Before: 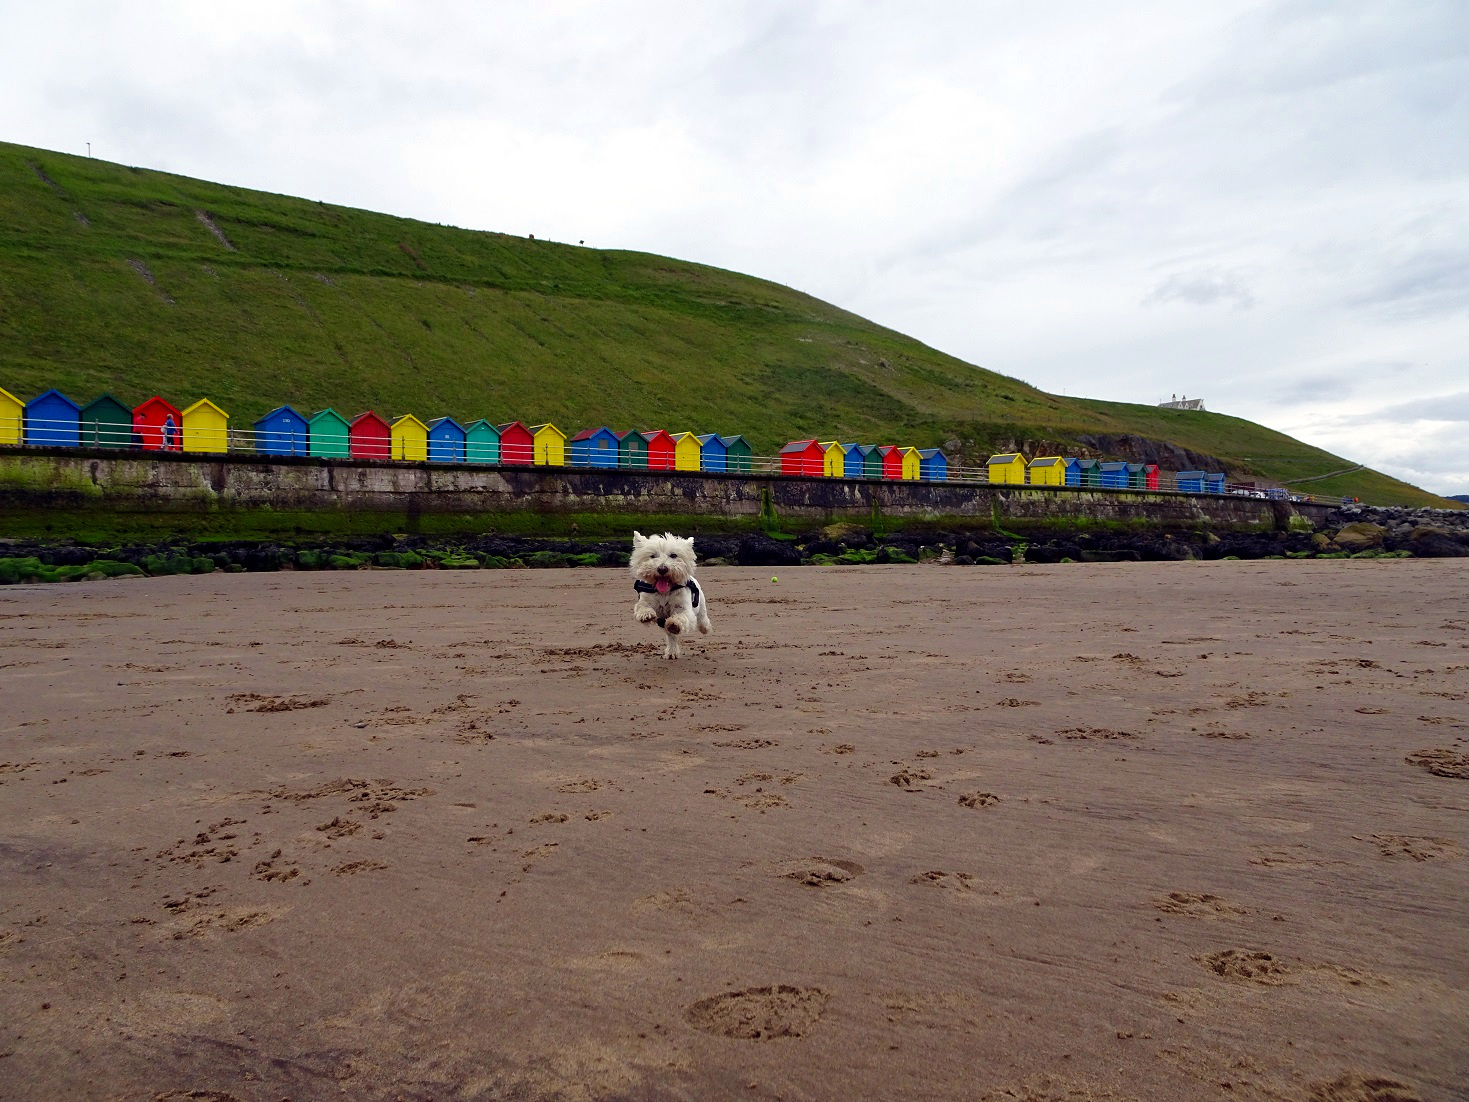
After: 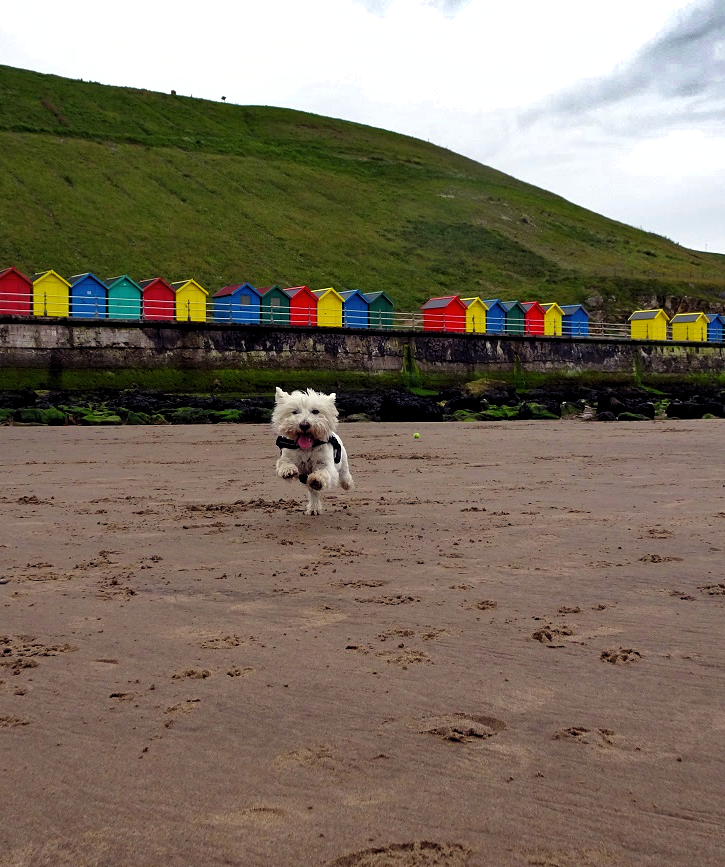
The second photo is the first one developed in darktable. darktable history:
crop and rotate: angle 0.012°, left 24.377%, top 13.067%, right 26.244%, bottom 8.206%
shadows and highlights: shadows 17.66, highlights -83.97, soften with gaussian
levels: levels [0.031, 0.5, 0.969]
